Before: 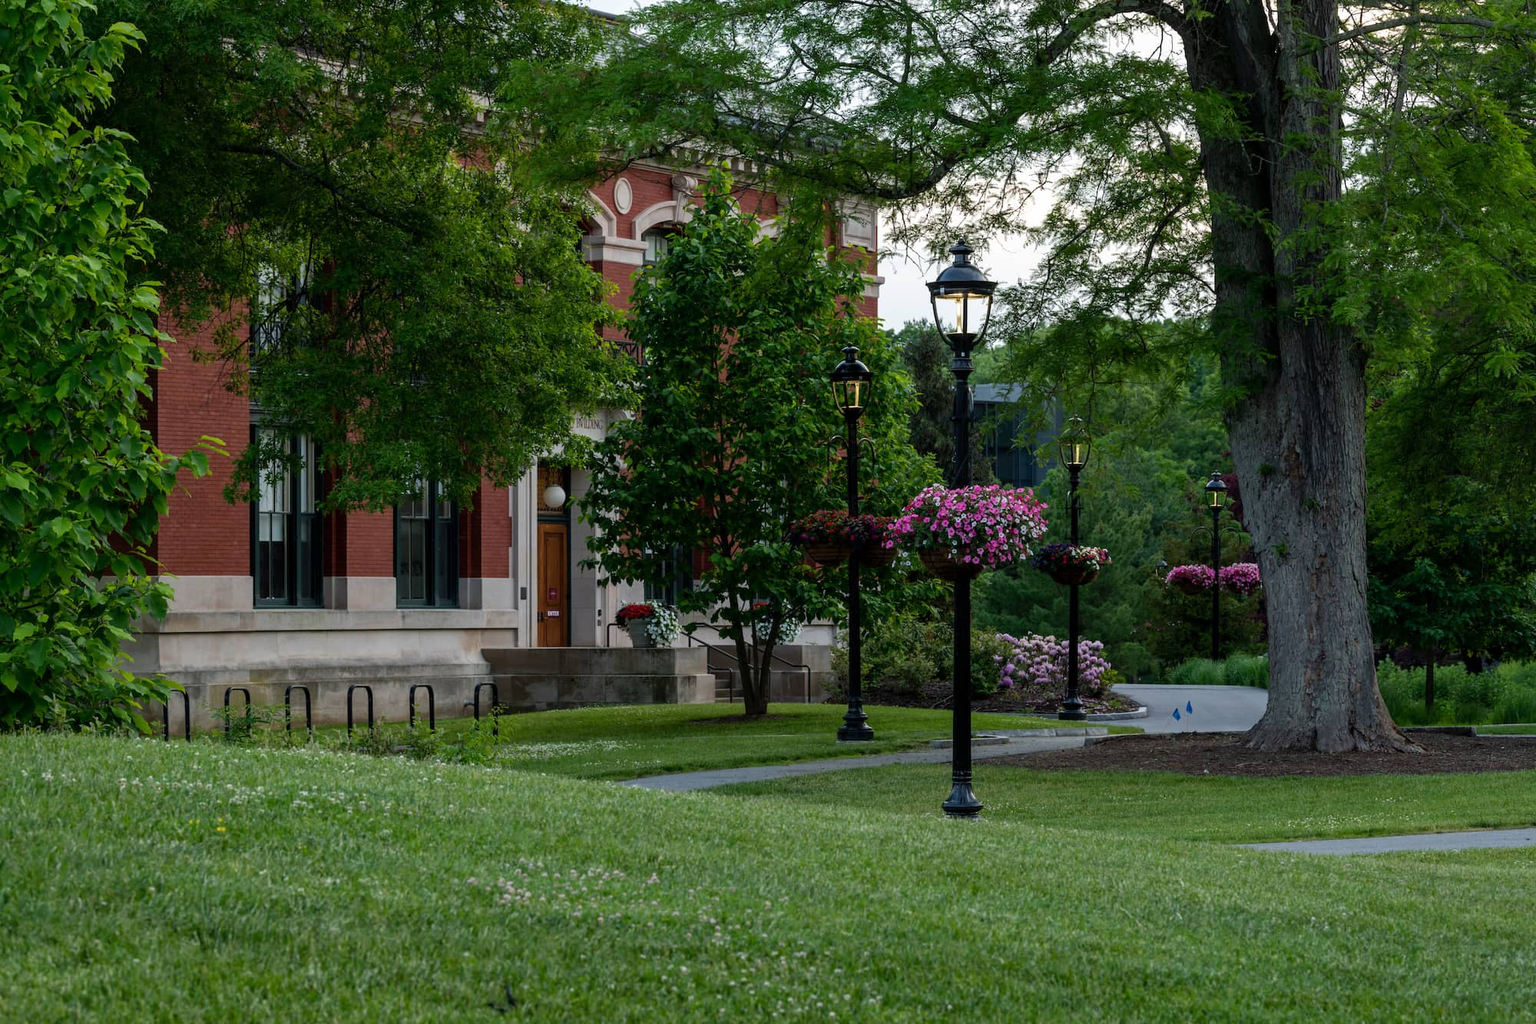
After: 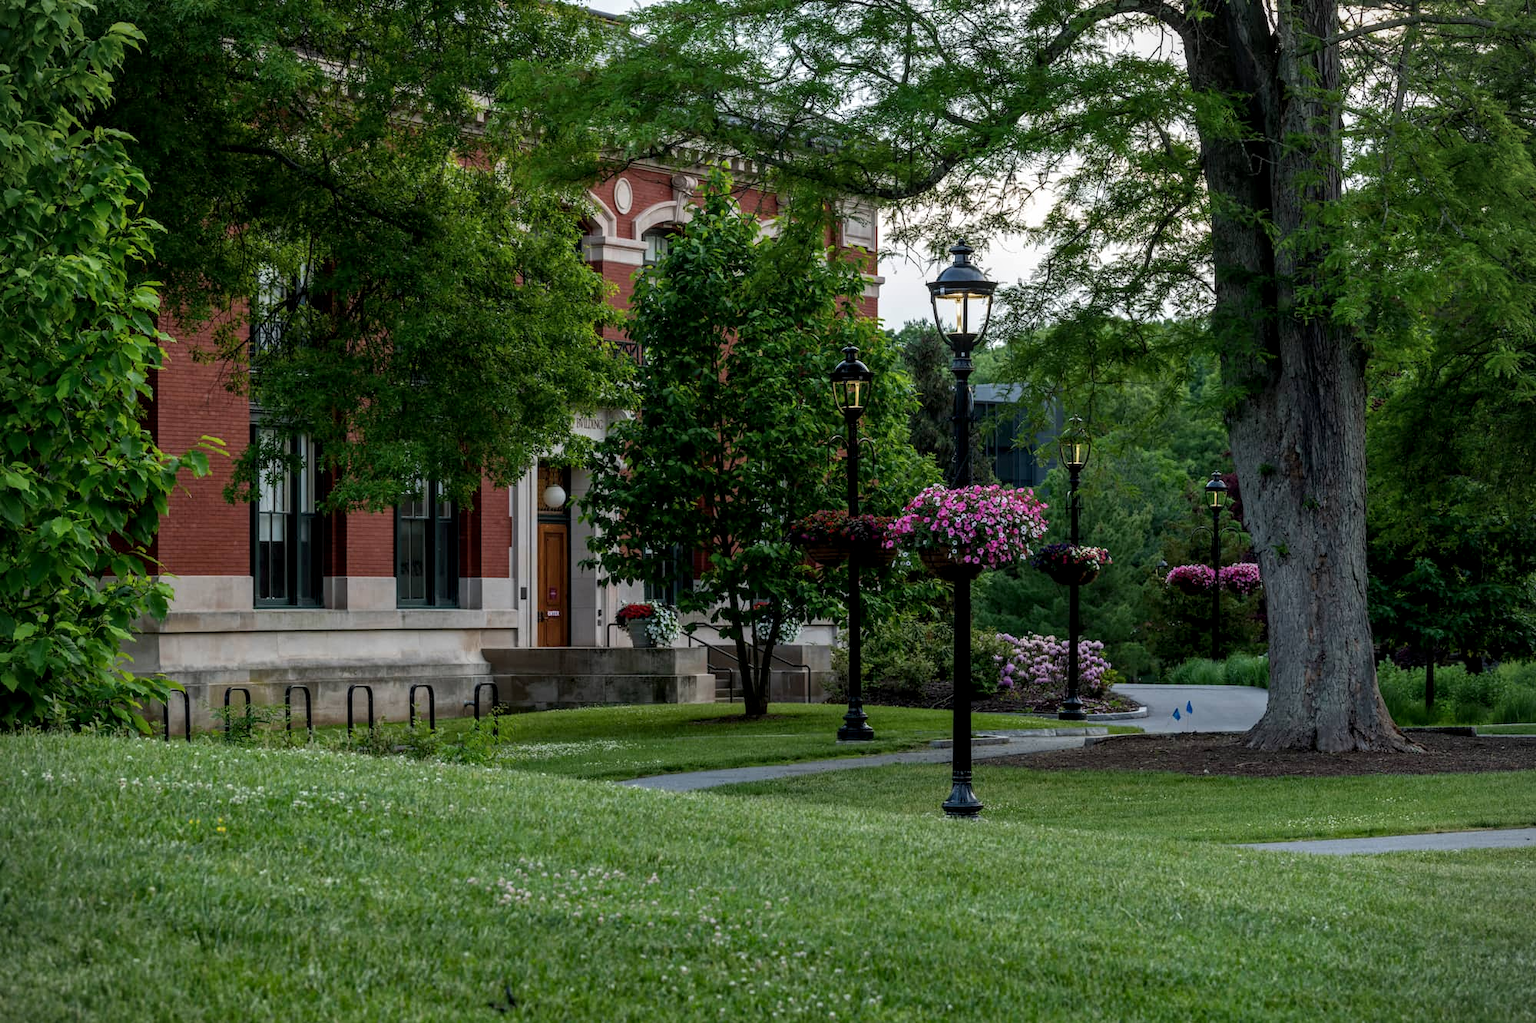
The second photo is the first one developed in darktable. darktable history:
local contrast: on, module defaults
vignetting: fall-off start 91.19%
